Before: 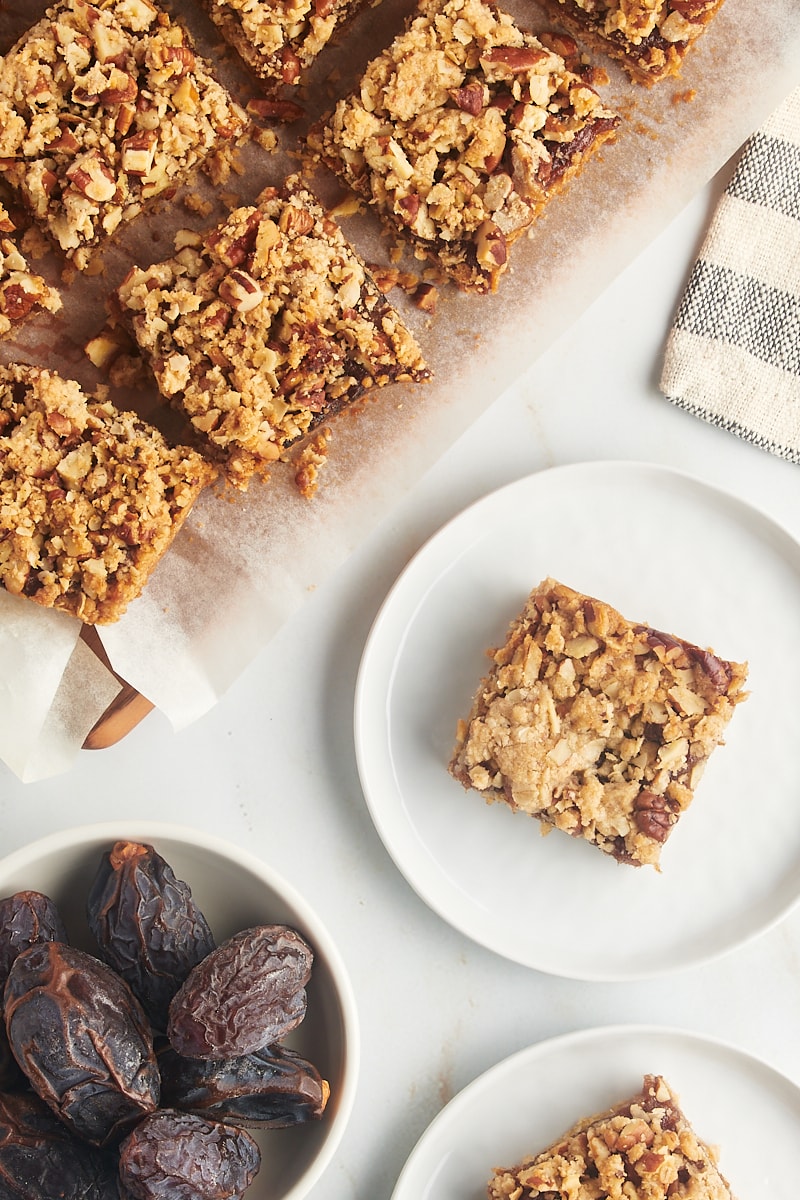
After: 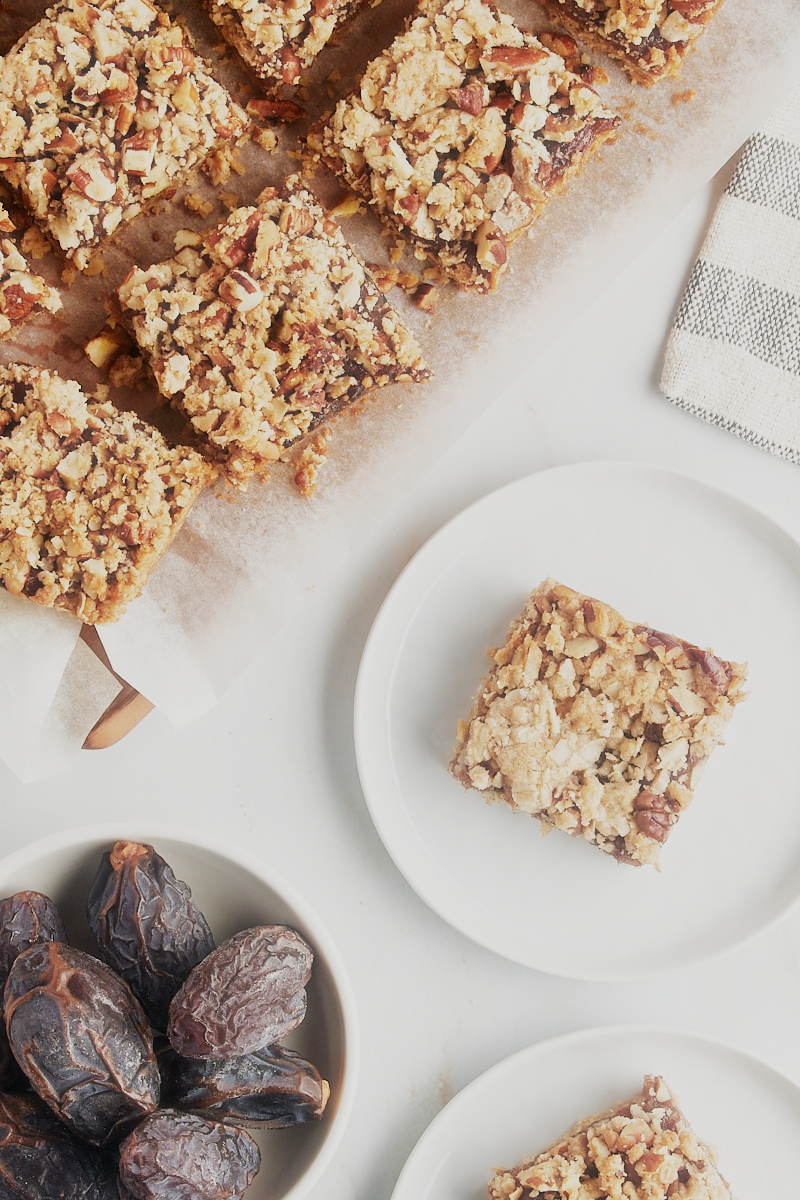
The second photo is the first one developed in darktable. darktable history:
filmic rgb: black relative exposure -7.28 EV, white relative exposure 5.07 EV, hardness 3.2, add noise in highlights 0, preserve chrominance no, color science v3 (2019), use custom middle-gray values true, contrast in highlights soft
haze removal: strength -0.106, adaptive false
exposure: black level correction 0.001, exposure 0.499 EV, compensate highlight preservation false
